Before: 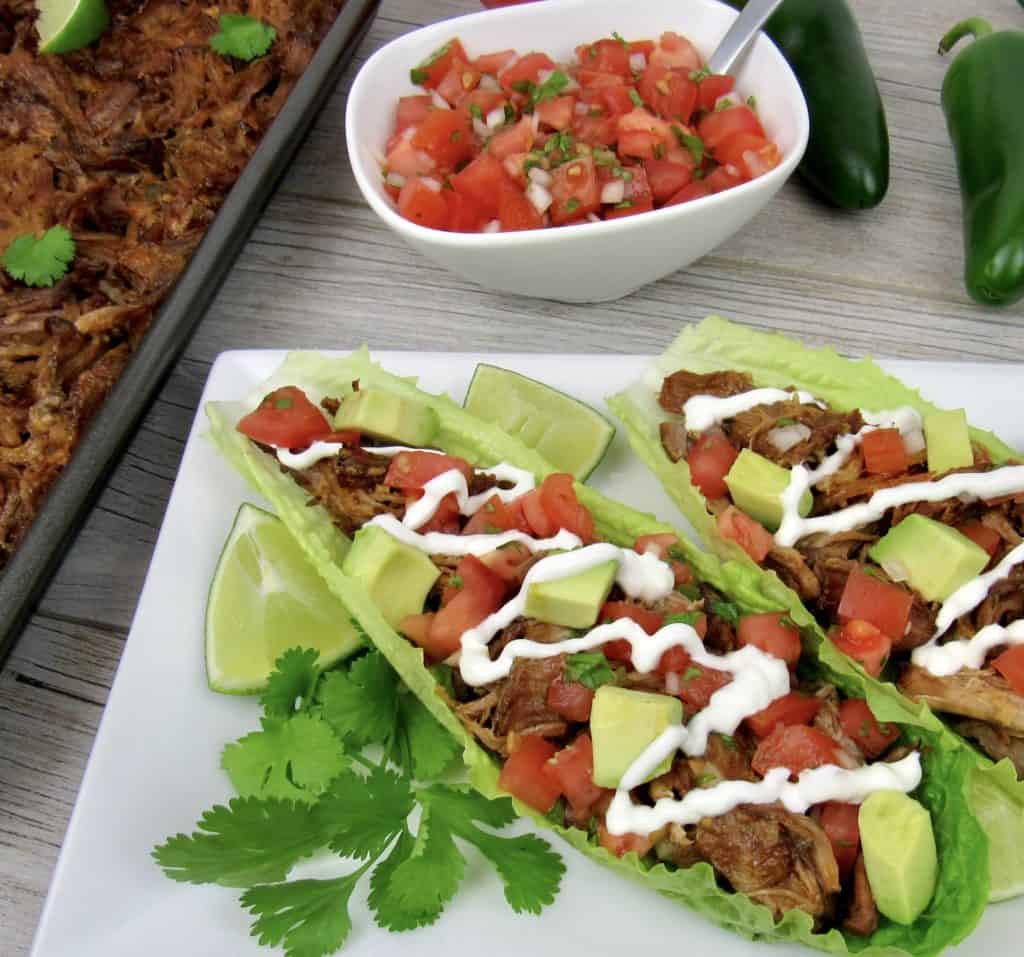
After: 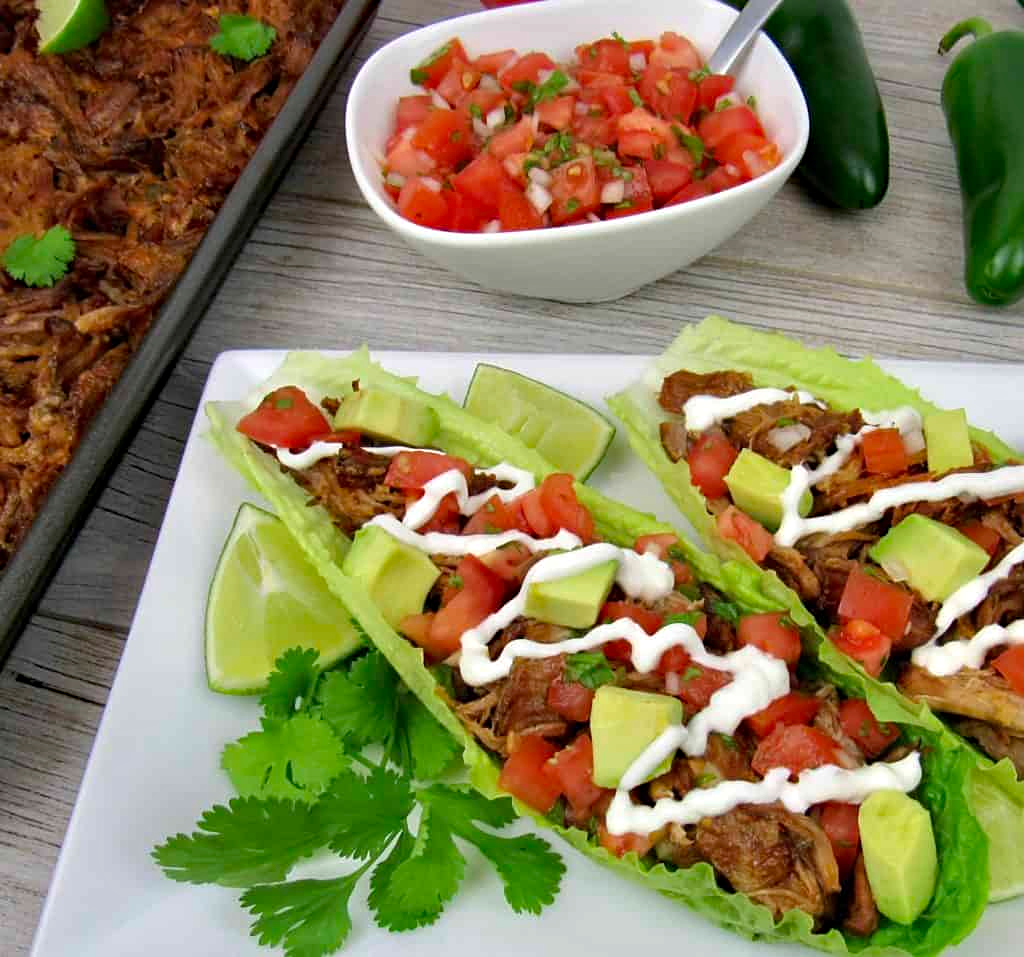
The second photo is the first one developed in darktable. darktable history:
haze removal: compatibility mode true, adaptive false
sharpen: amount 0.2
